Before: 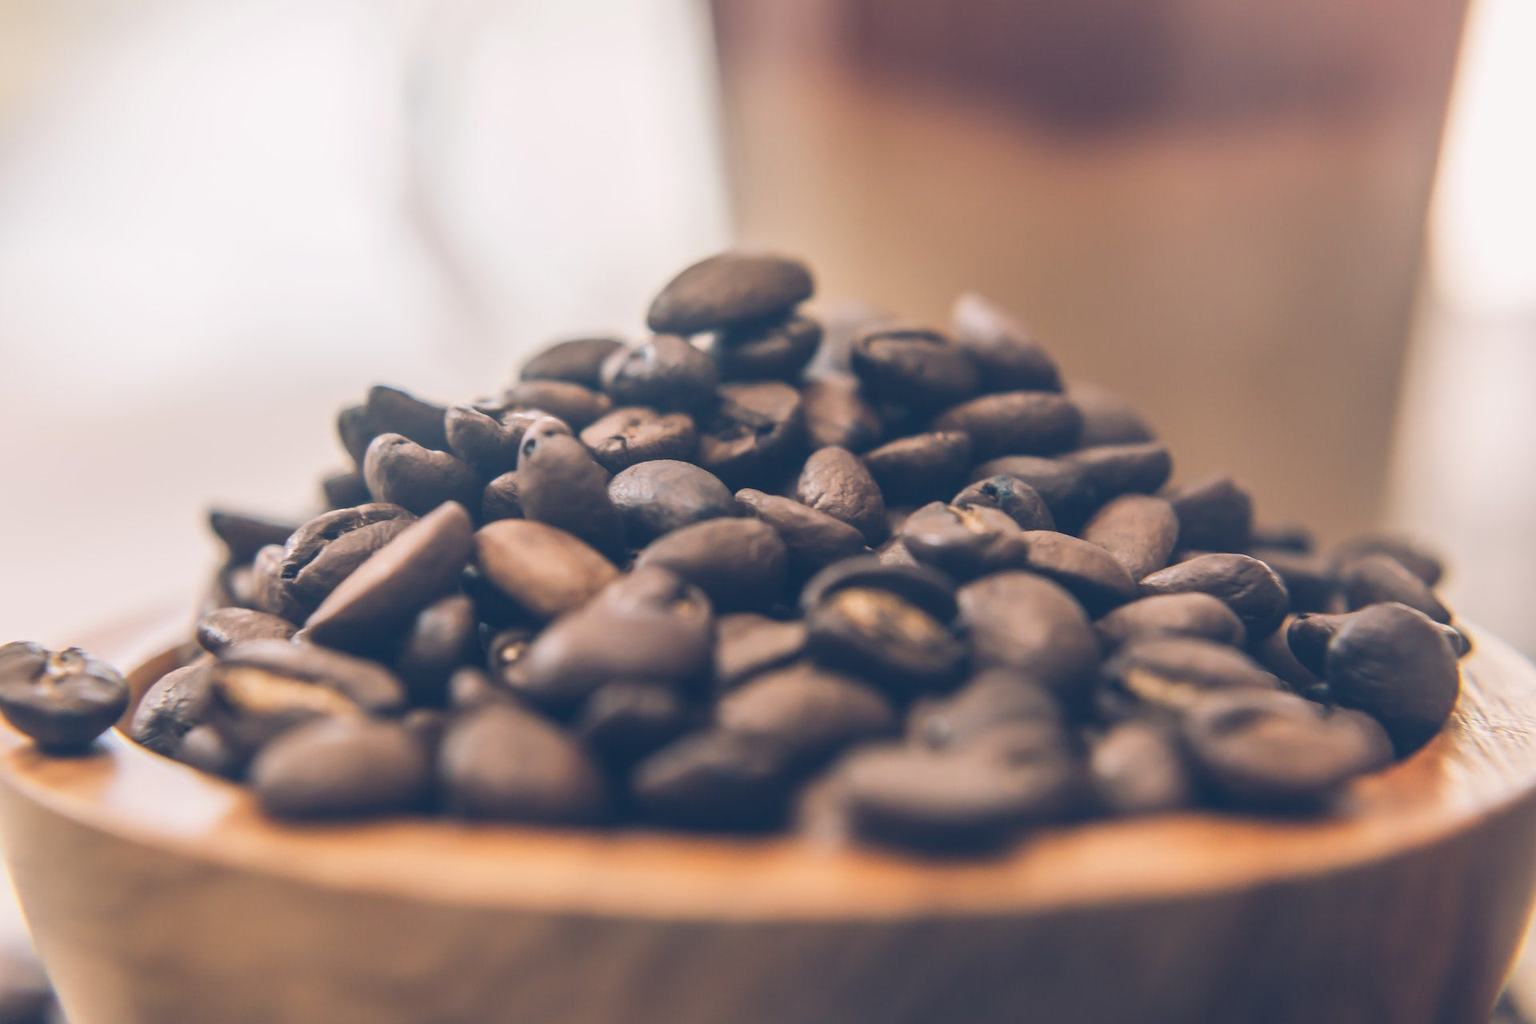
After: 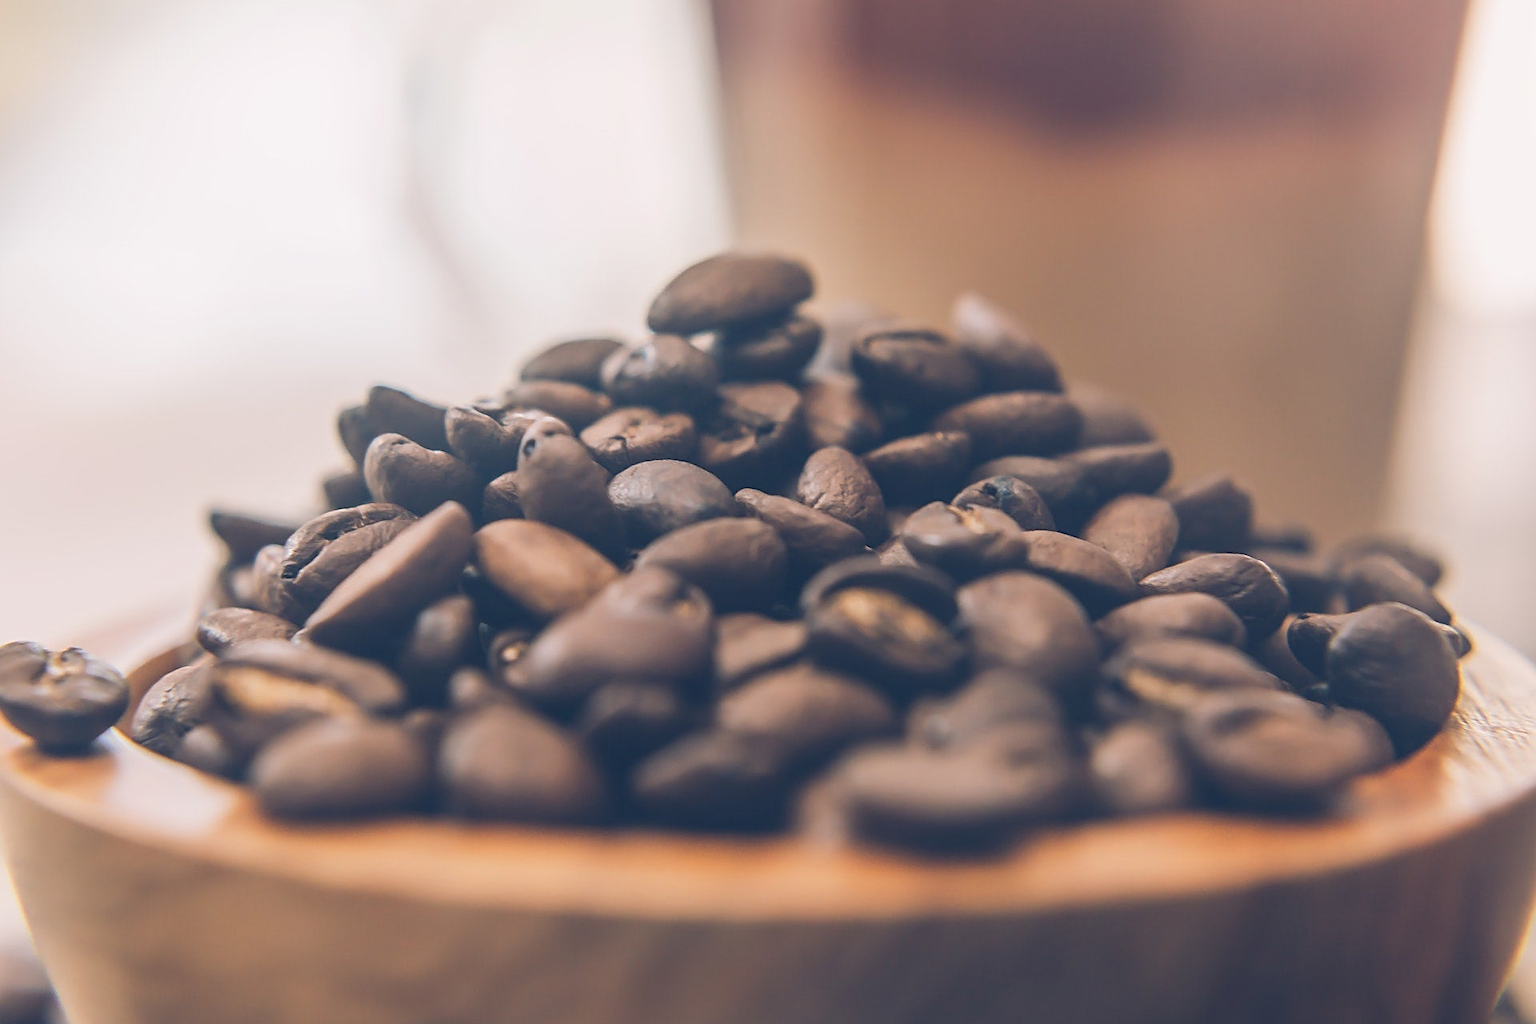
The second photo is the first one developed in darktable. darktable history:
sharpen: on, module defaults
contrast equalizer: octaves 7, y [[0.6 ×6], [0.55 ×6], [0 ×6], [0 ×6], [0 ×6]], mix -0.2
